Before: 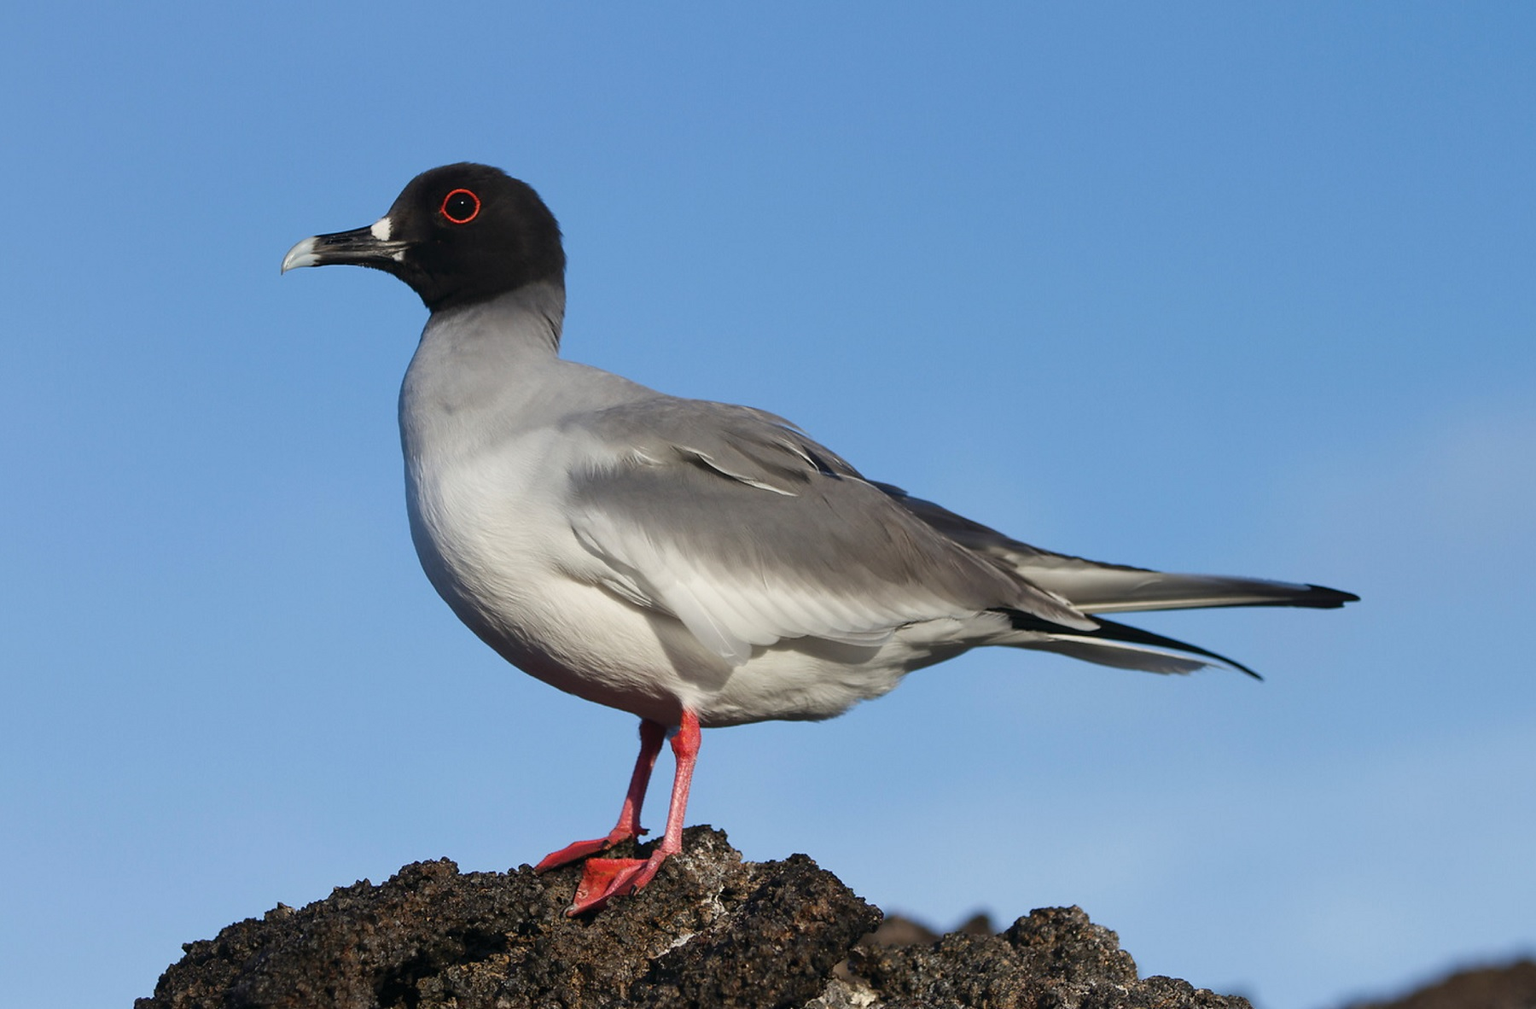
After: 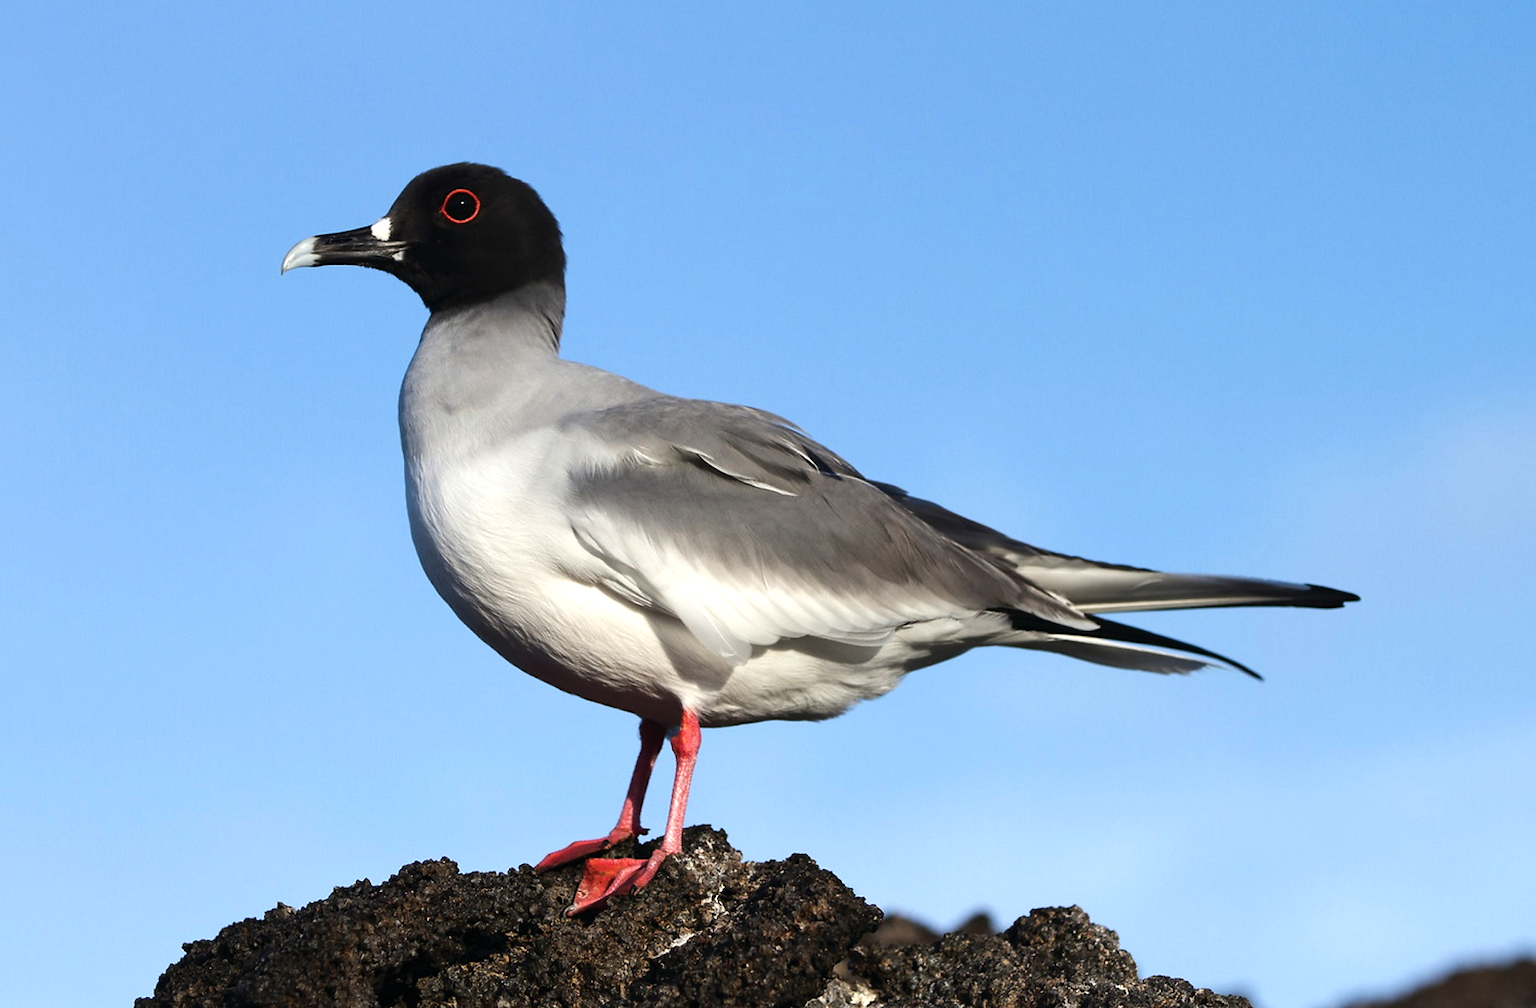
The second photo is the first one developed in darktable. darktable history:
tone equalizer: -8 EV -0.78 EV, -7 EV -0.682 EV, -6 EV -0.626 EV, -5 EV -0.404 EV, -3 EV 0.388 EV, -2 EV 0.6 EV, -1 EV 0.688 EV, +0 EV 0.721 EV, edges refinement/feathering 500, mask exposure compensation -1.57 EV, preserve details no
